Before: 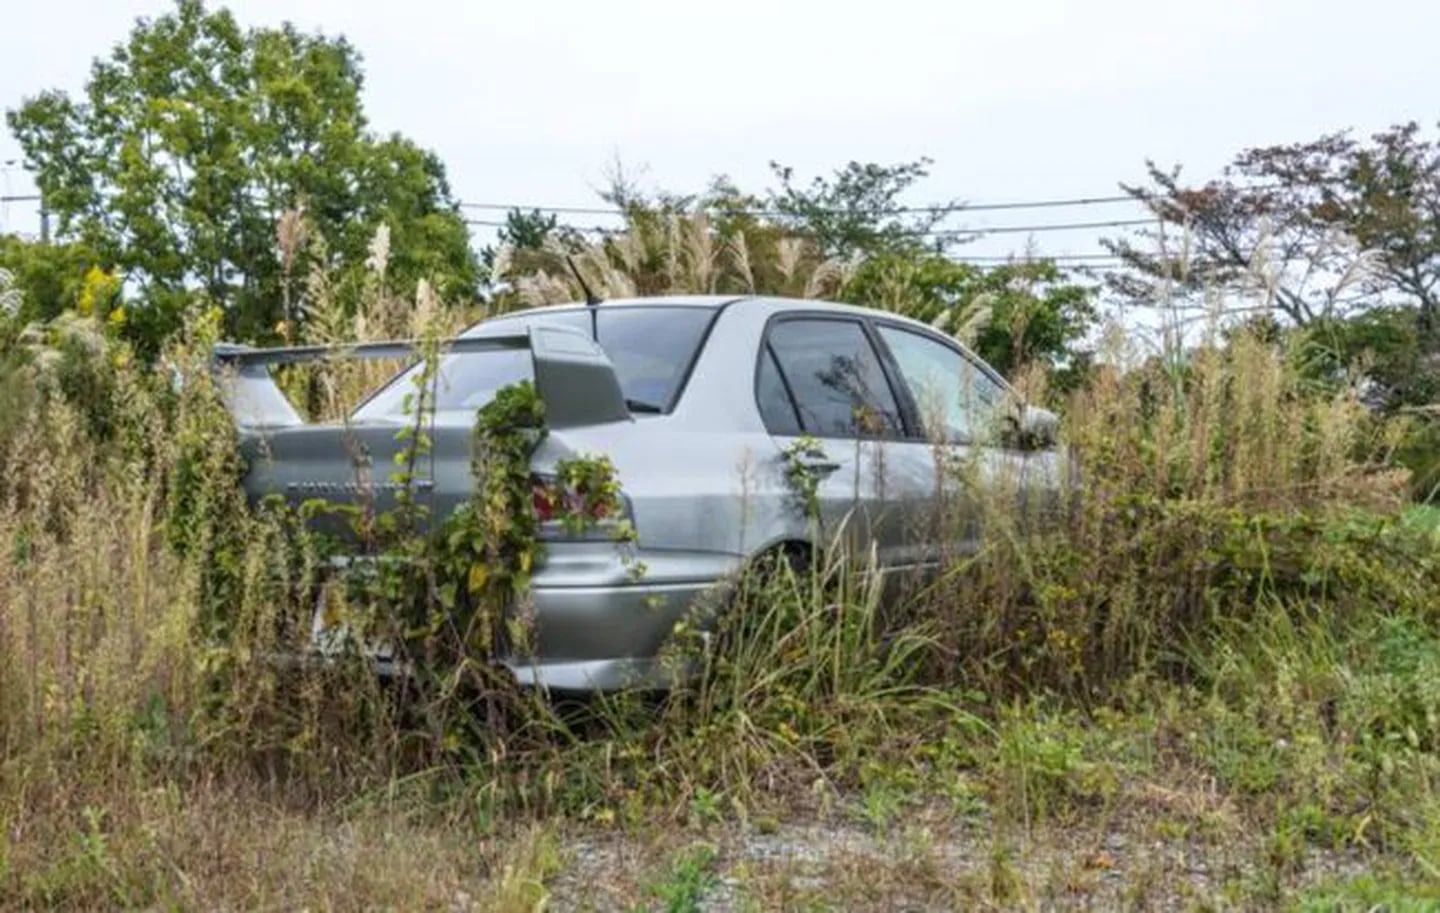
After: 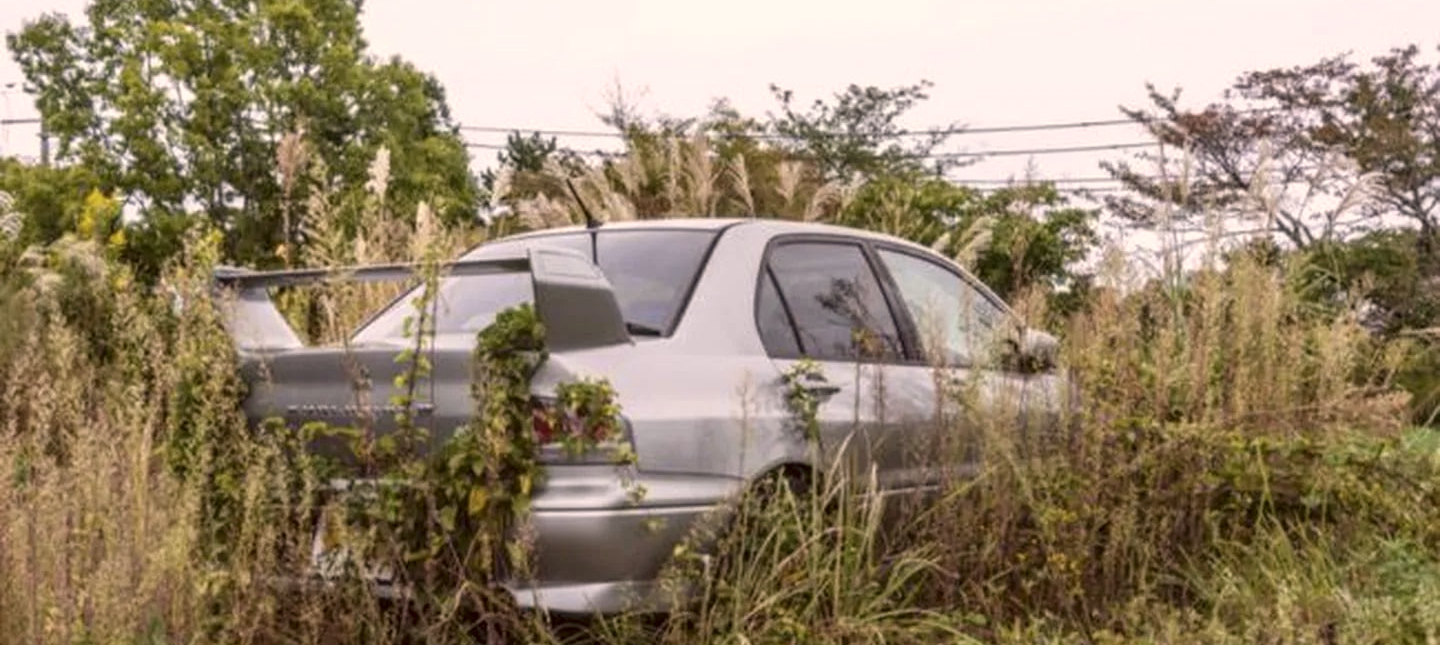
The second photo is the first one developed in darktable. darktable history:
crop and rotate: top 8.452%, bottom 20.881%
color correction: highlights a* 10.26, highlights b* 9.77, shadows a* 7.88, shadows b* 7.92, saturation 0.804
